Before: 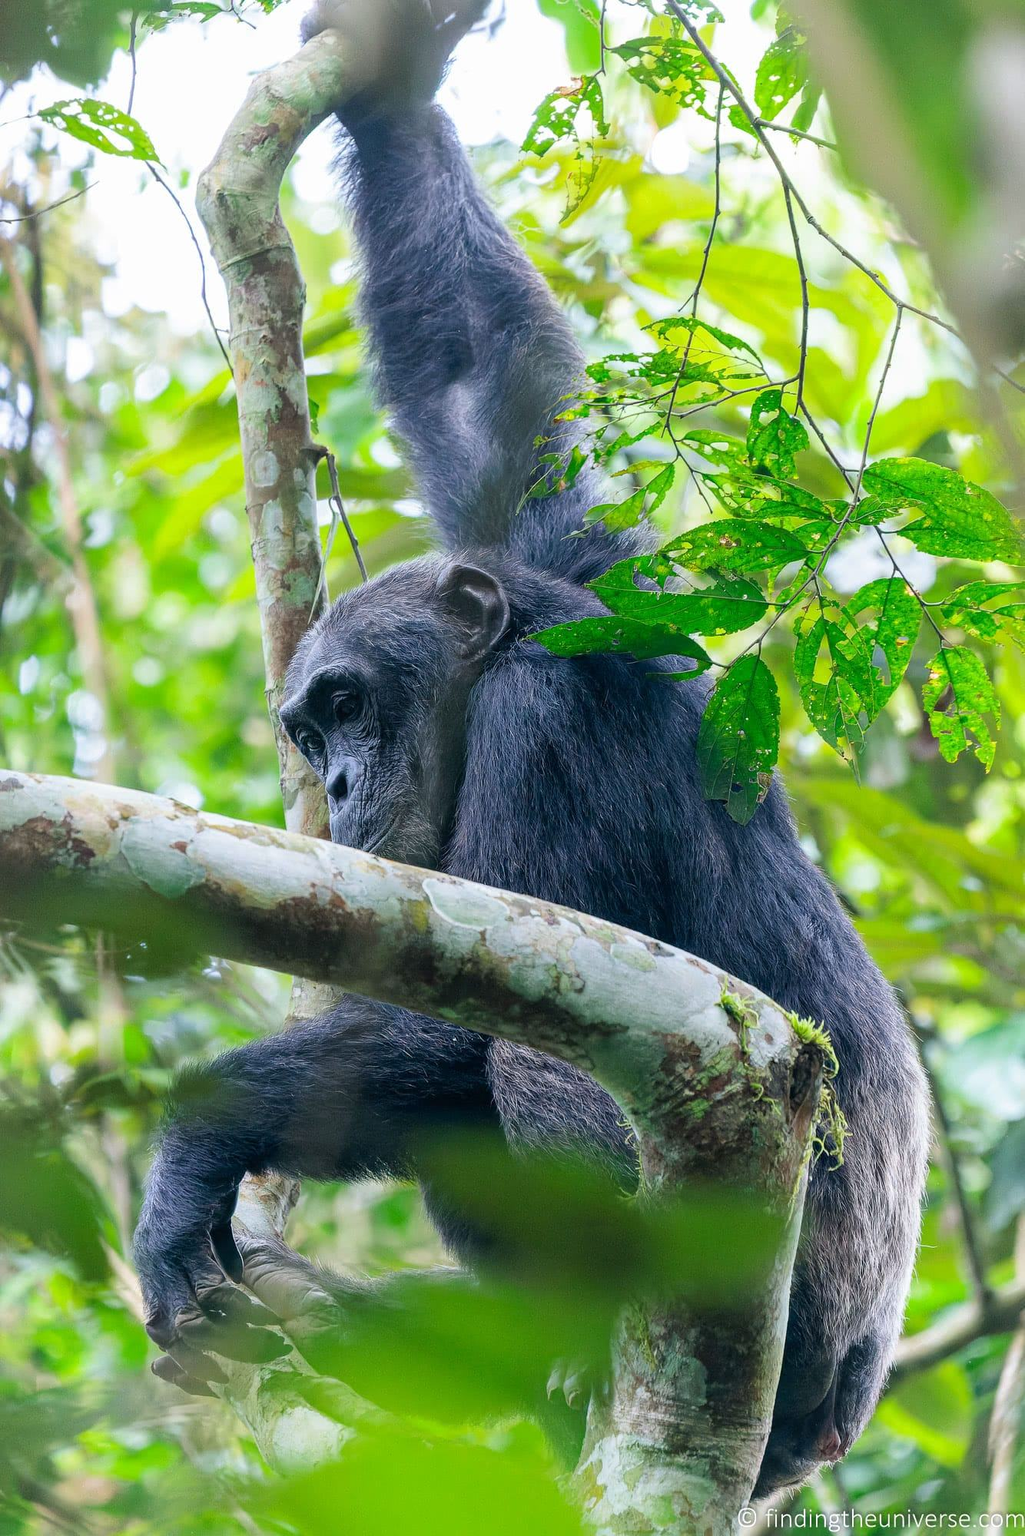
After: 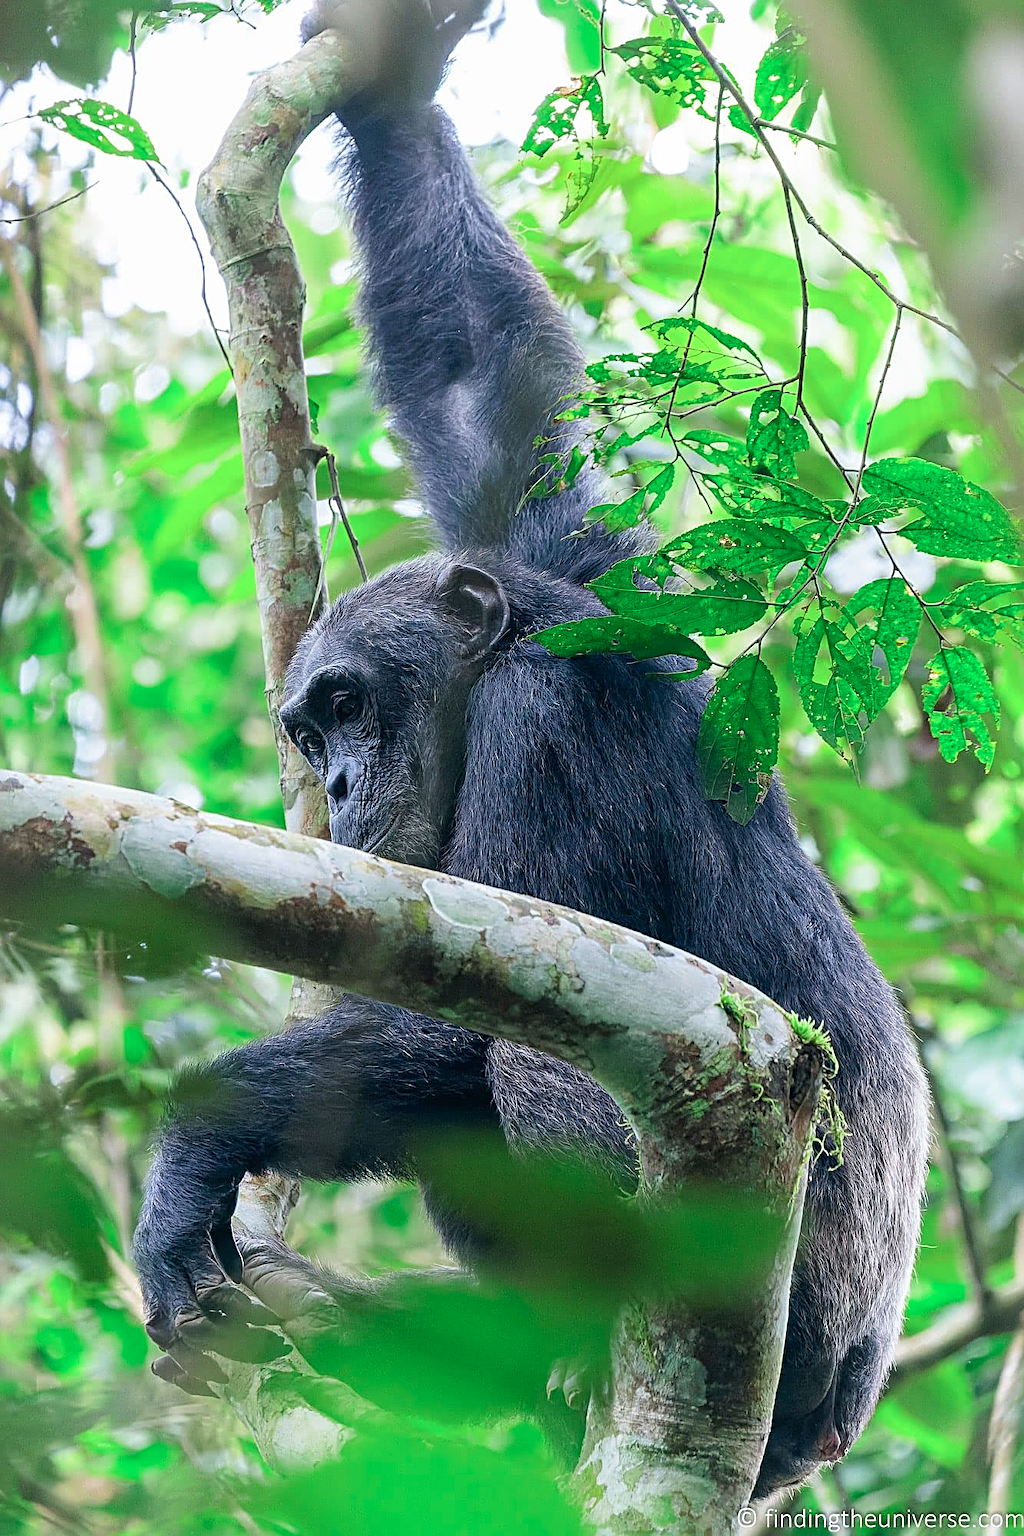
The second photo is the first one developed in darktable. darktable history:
sharpen: radius 2.533, amount 0.621
color zones: curves: ch2 [(0, 0.5) (0.143, 0.517) (0.286, 0.571) (0.429, 0.522) (0.571, 0.5) (0.714, 0.5) (0.857, 0.5) (1, 0.5)]
